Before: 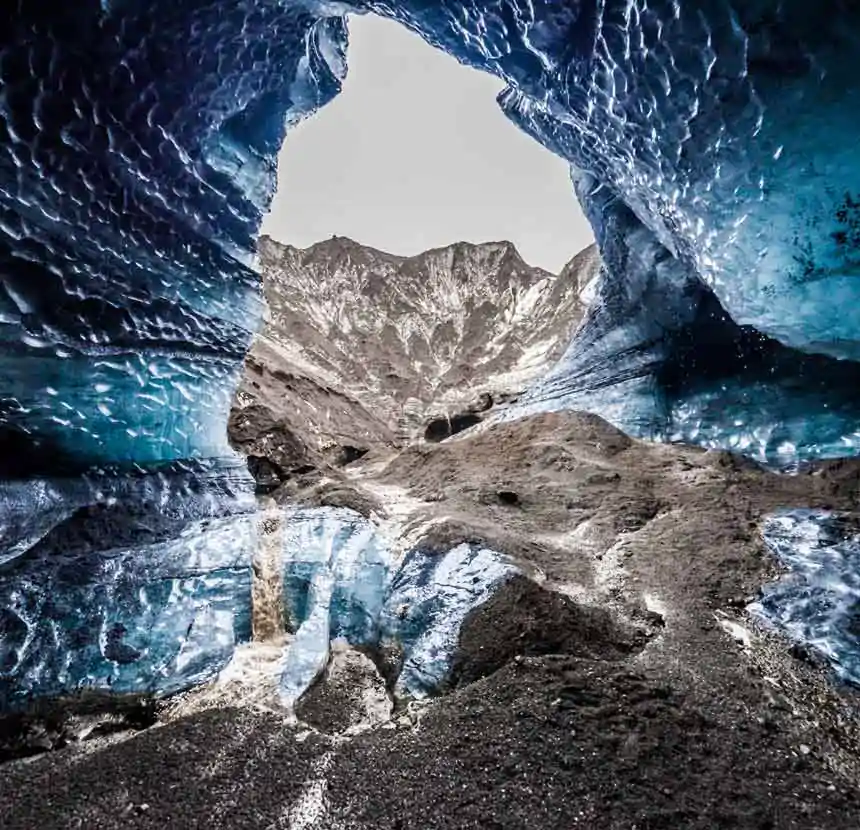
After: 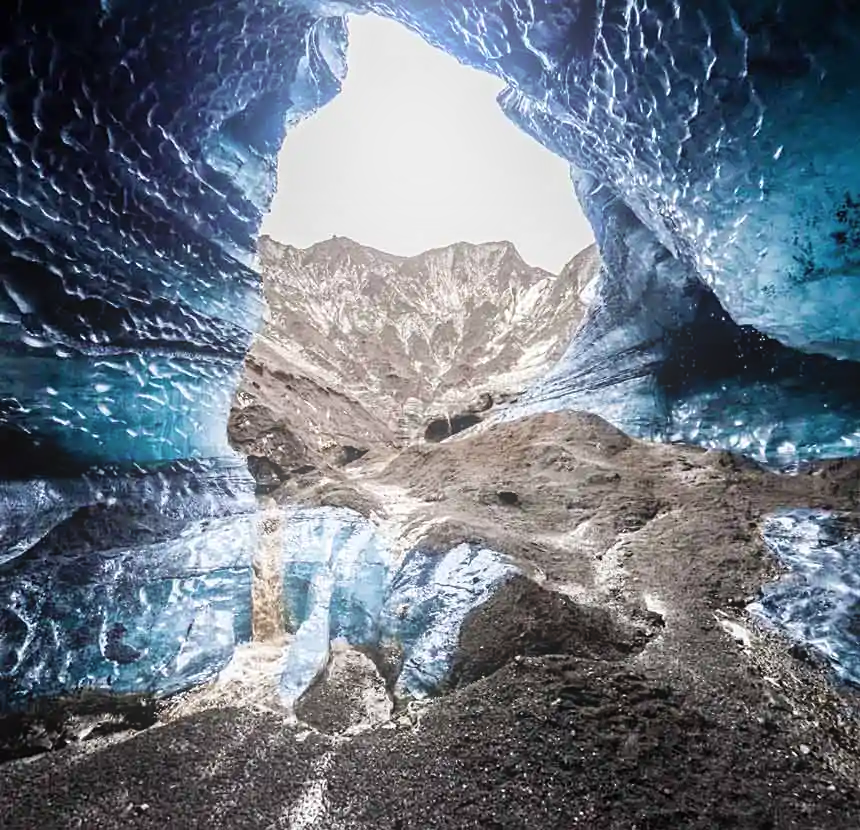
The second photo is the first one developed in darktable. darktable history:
sharpen: amount 0.2
bloom: on, module defaults
